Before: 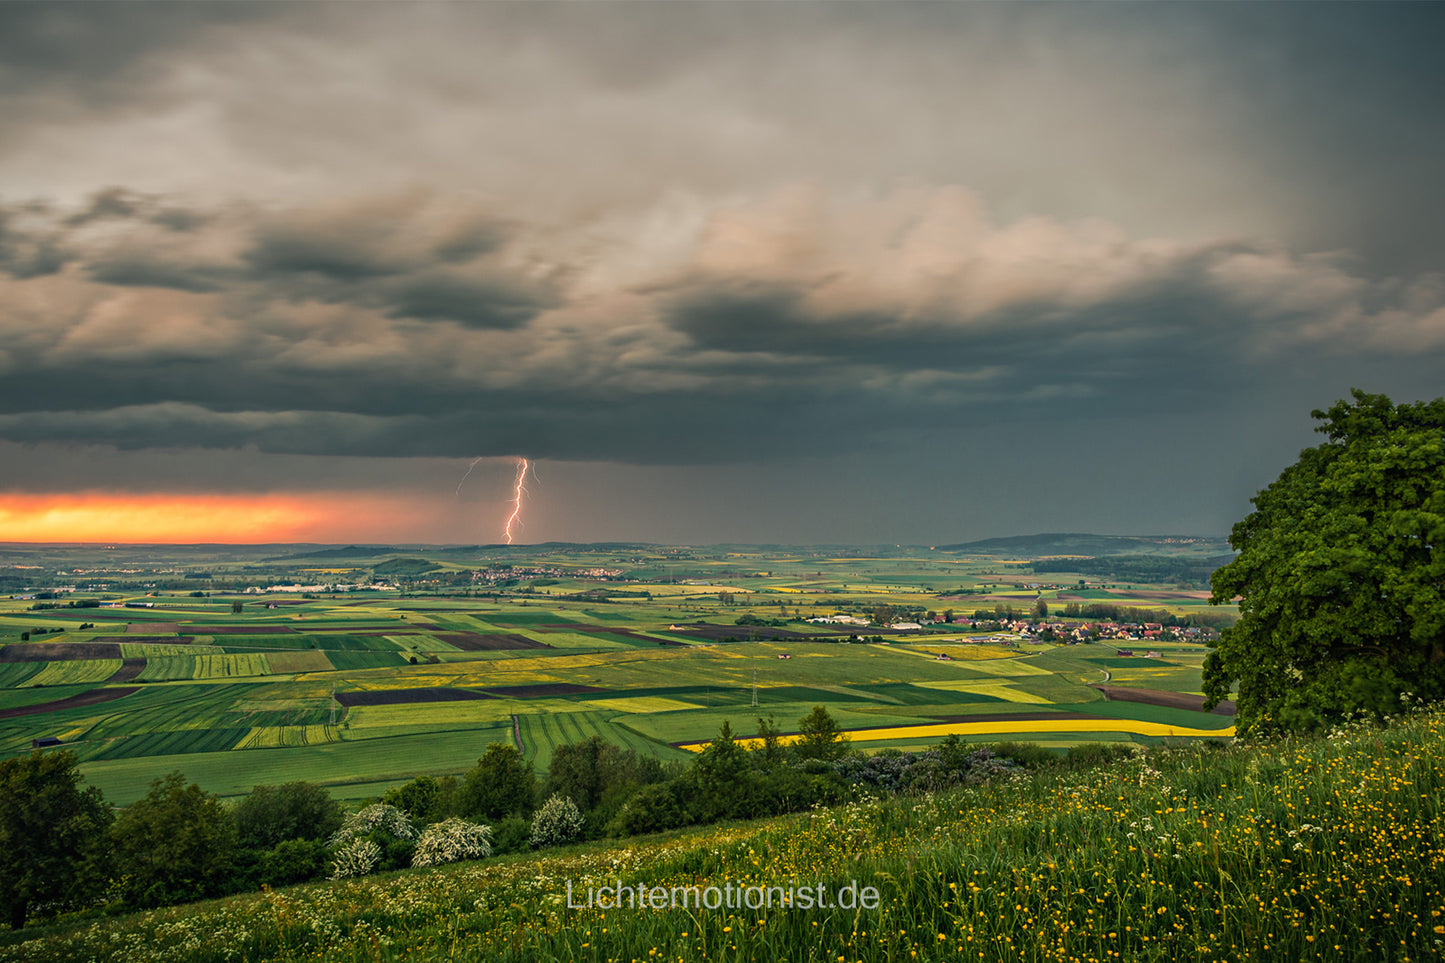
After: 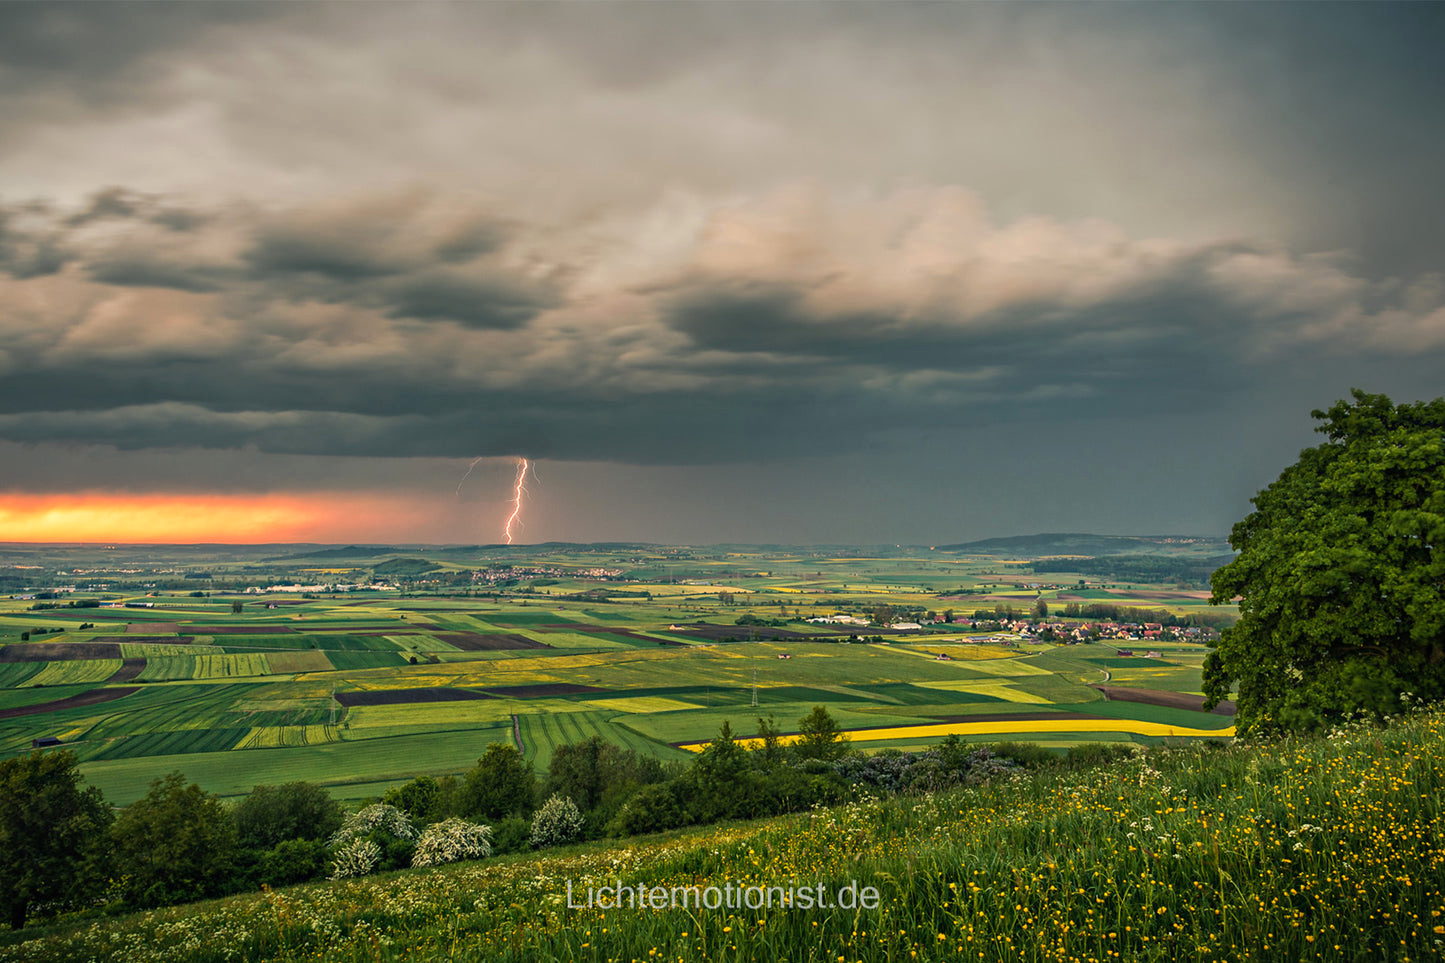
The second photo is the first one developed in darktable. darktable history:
exposure: exposure 0.132 EV, compensate exposure bias true, compensate highlight preservation false
